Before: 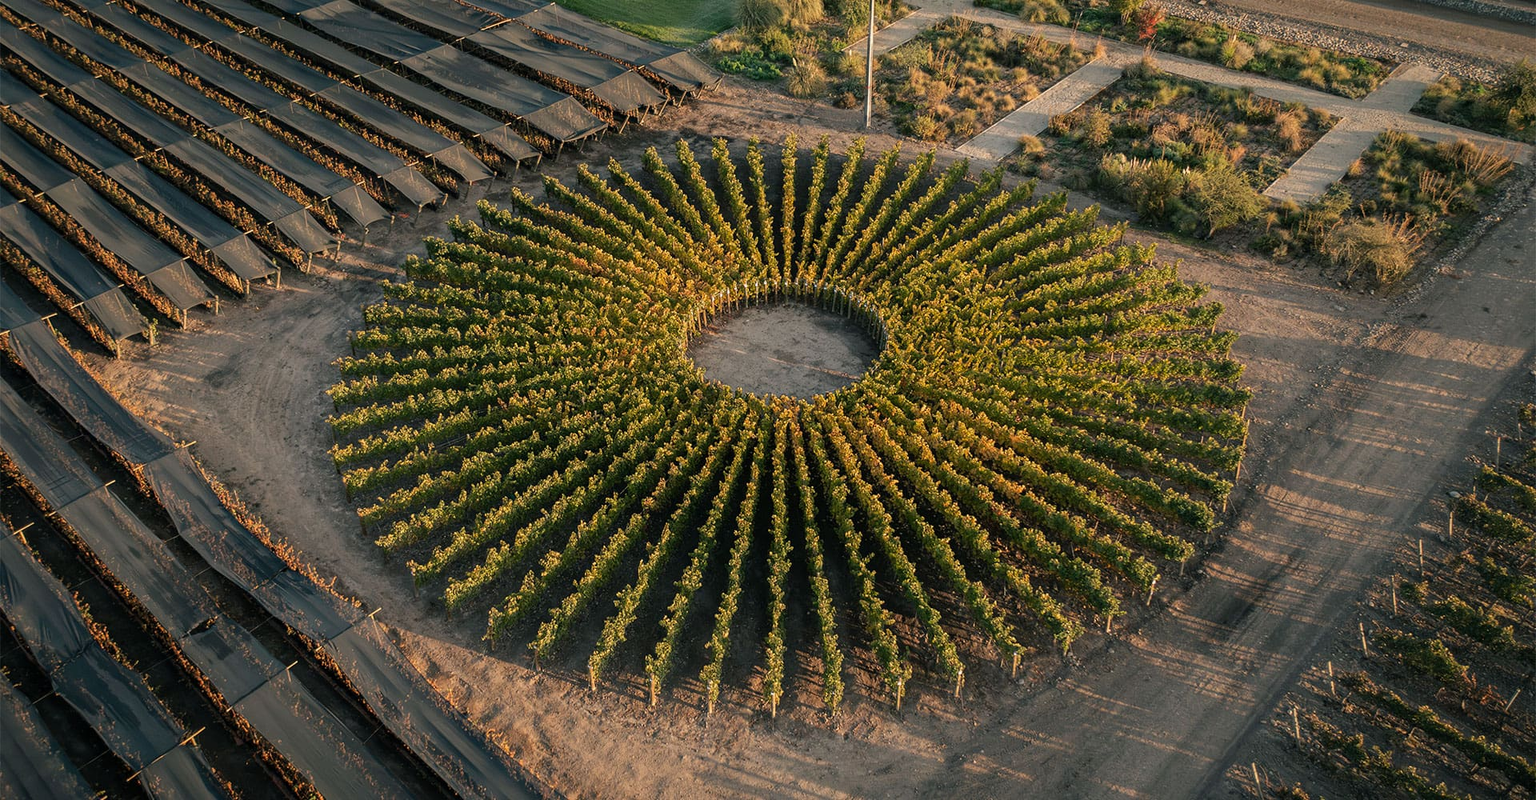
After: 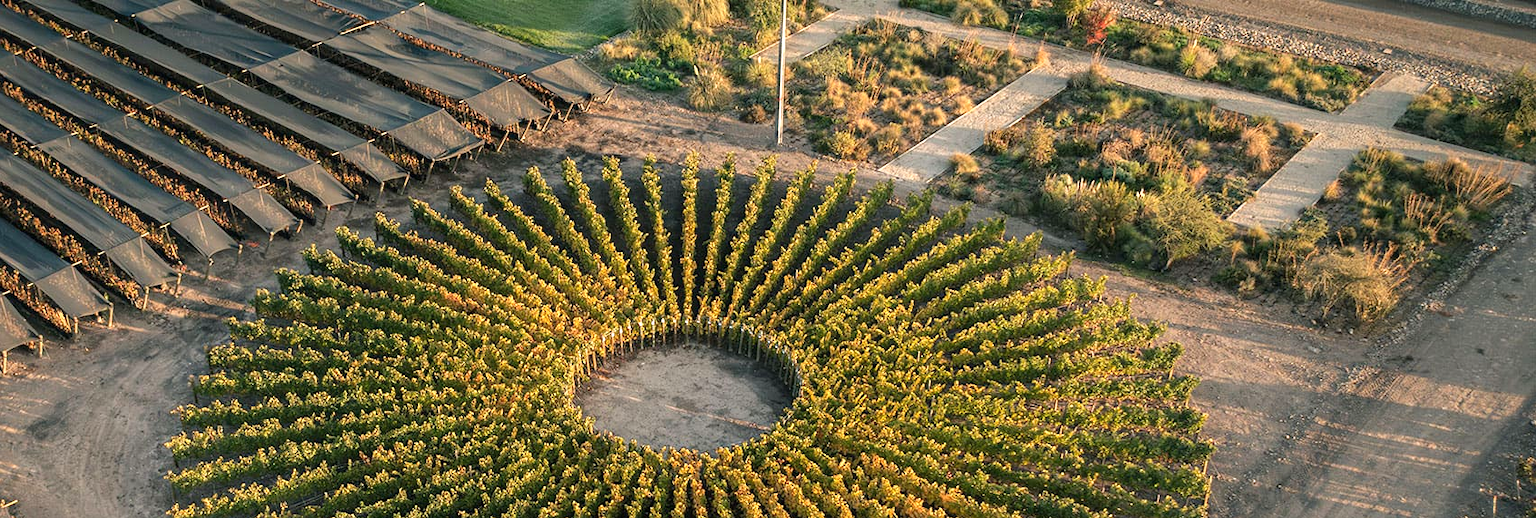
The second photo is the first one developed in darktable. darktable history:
exposure: black level correction 0, exposure 0.7 EV, compensate exposure bias true, compensate highlight preservation false
crop and rotate: left 11.812%, bottom 42.776%
